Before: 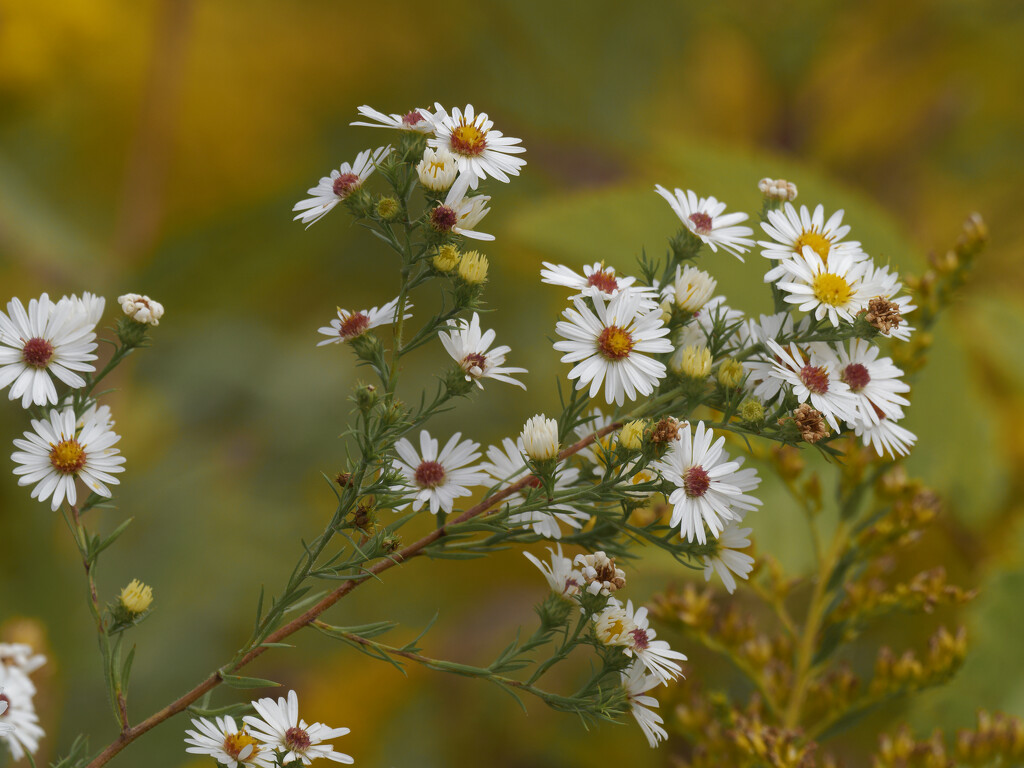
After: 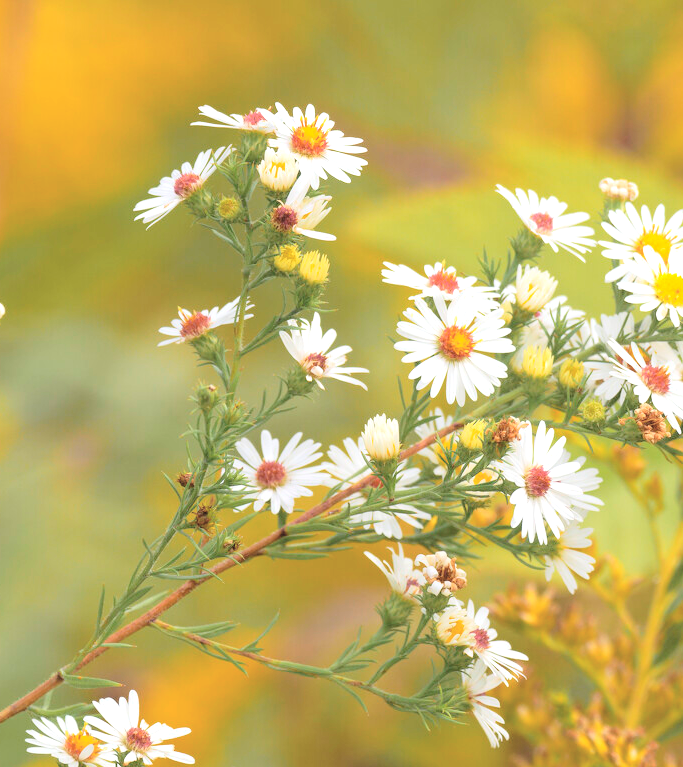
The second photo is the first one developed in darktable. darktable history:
contrast brightness saturation: brightness 0.14
crop and rotate: left 15.589%, right 17.702%
tone curve: curves: ch0 [(0, 0) (0.003, 0.004) (0.011, 0.014) (0.025, 0.032) (0.044, 0.057) (0.069, 0.089) (0.1, 0.128) (0.136, 0.174) (0.177, 0.227) (0.224, 0.287) (0.277, 0.354) (0.335, 0.427) (0.399, 0.507) (0.468, 0.582) (0.543, 0.653) (0.623, 0.726) (0.709, 0.799) (0.801, 0.876) (0.898, 0.937) (1, 1)], color space Lab, independent channels, preserve colors none
exposure: black level correction 0, exposure 0.952 EV, compensate highlight preservation false
